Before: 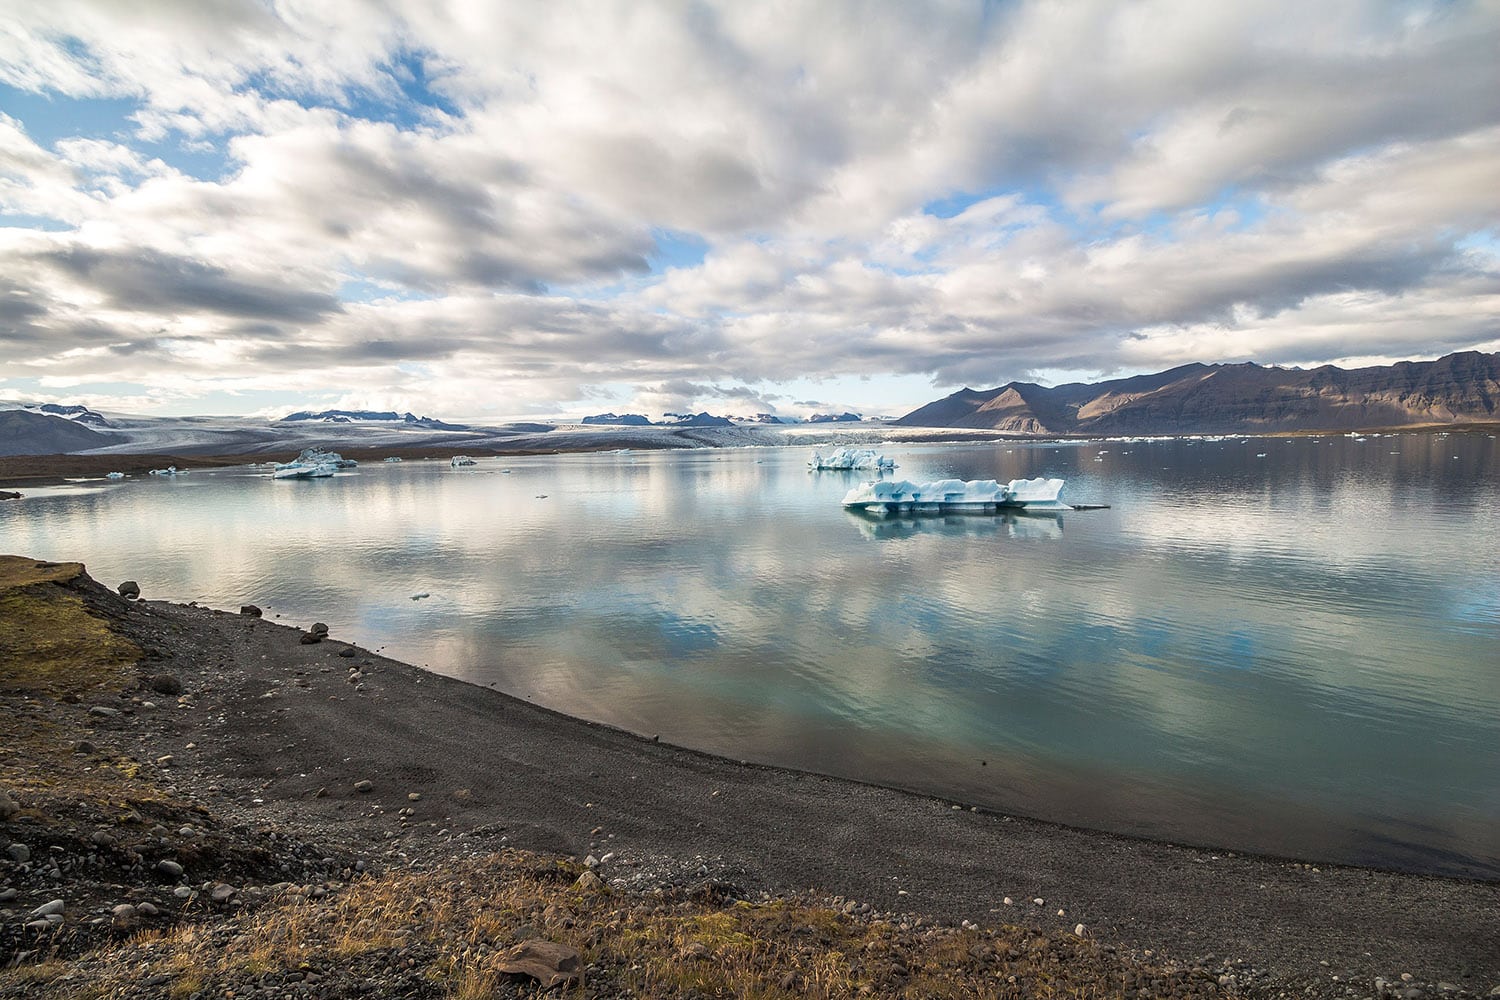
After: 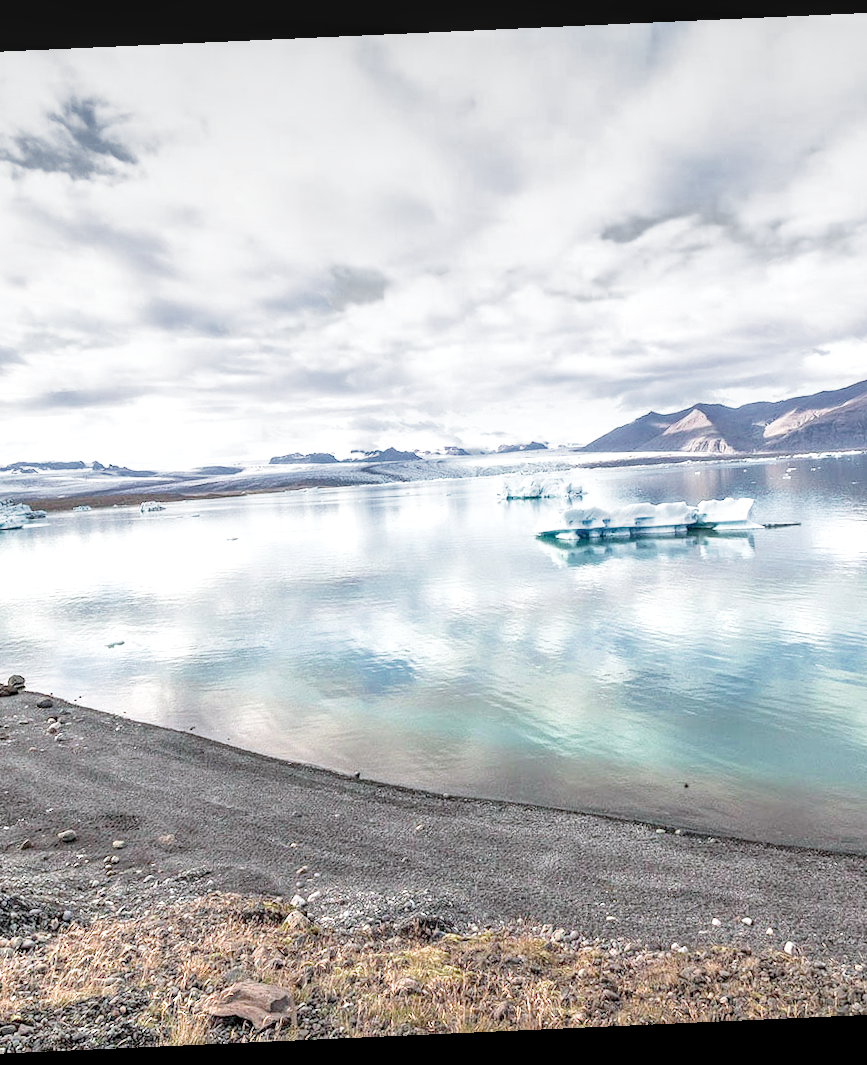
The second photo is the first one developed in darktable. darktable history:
exposure: black level correction 0.001, exposure 0.5 EV, compensate exposure bias true, compensate highlight preservation false
crop: left 21.496%, right 22.254%
rotate and perspective: rotation -2.56°, automatic cropping off
local contrast: detail 150%
white balance: red 0.954, blue 1.079
filmic rgb: middle gray luminance 4.29%, black relative exposure -13 EV, white relative exposure 5 EV, threshold 6 EV, target black luminance 0%, hardness 5.19, latitude 59.69%, contrast 0.767, highlights saturation mix 5%, shadows ↔ highlights balance 25.95%, add noise in highlights 0, color science v3 (2019), use custom middle-gray values true, iterations of high-quality reconstruction 0, contrast in highlights soft, enable highlight reconstruction true
color contrast: blue-yellow contrast 0.7
